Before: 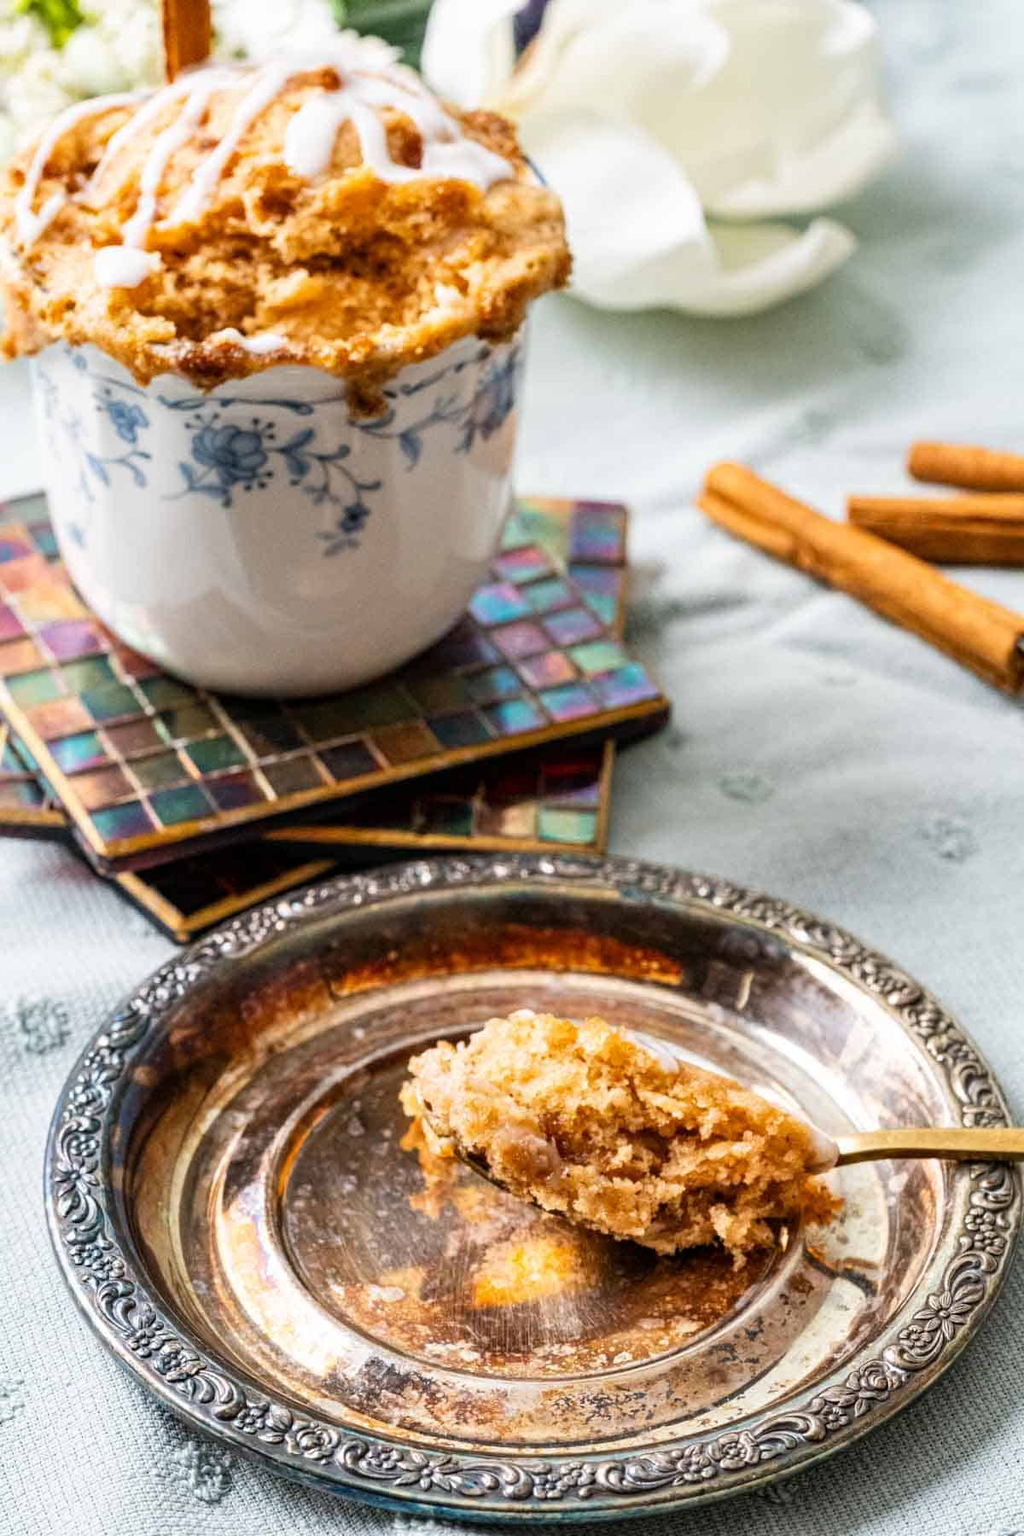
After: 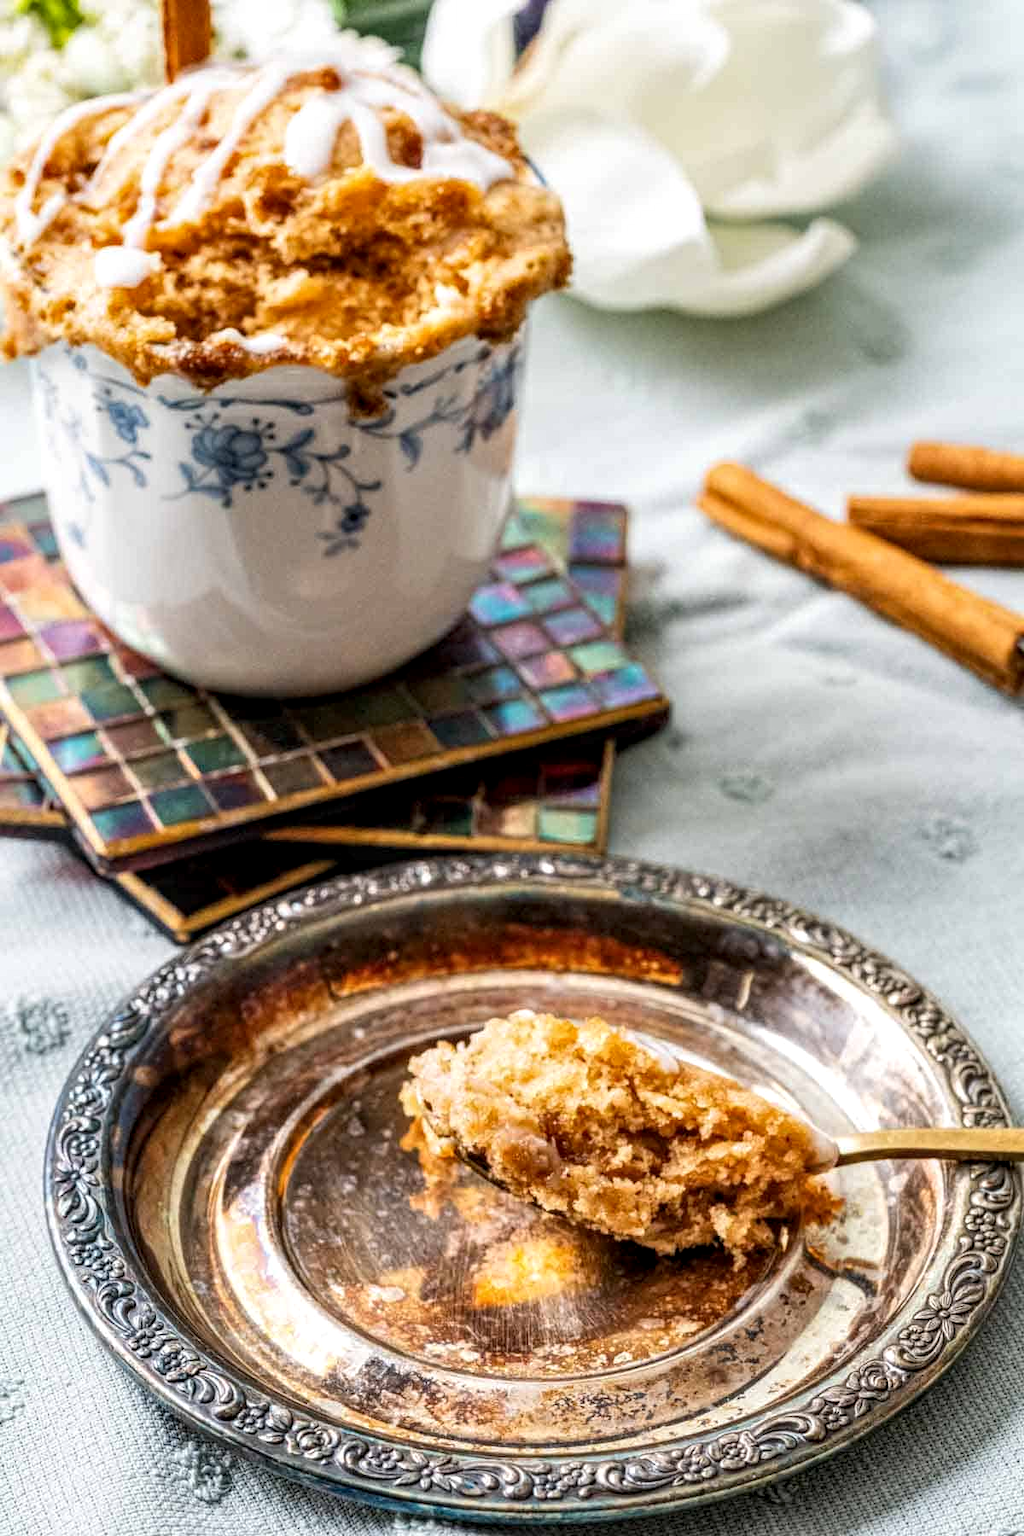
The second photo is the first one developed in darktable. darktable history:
local contrast: detail 130%
tone equalizer: on, module defaults
